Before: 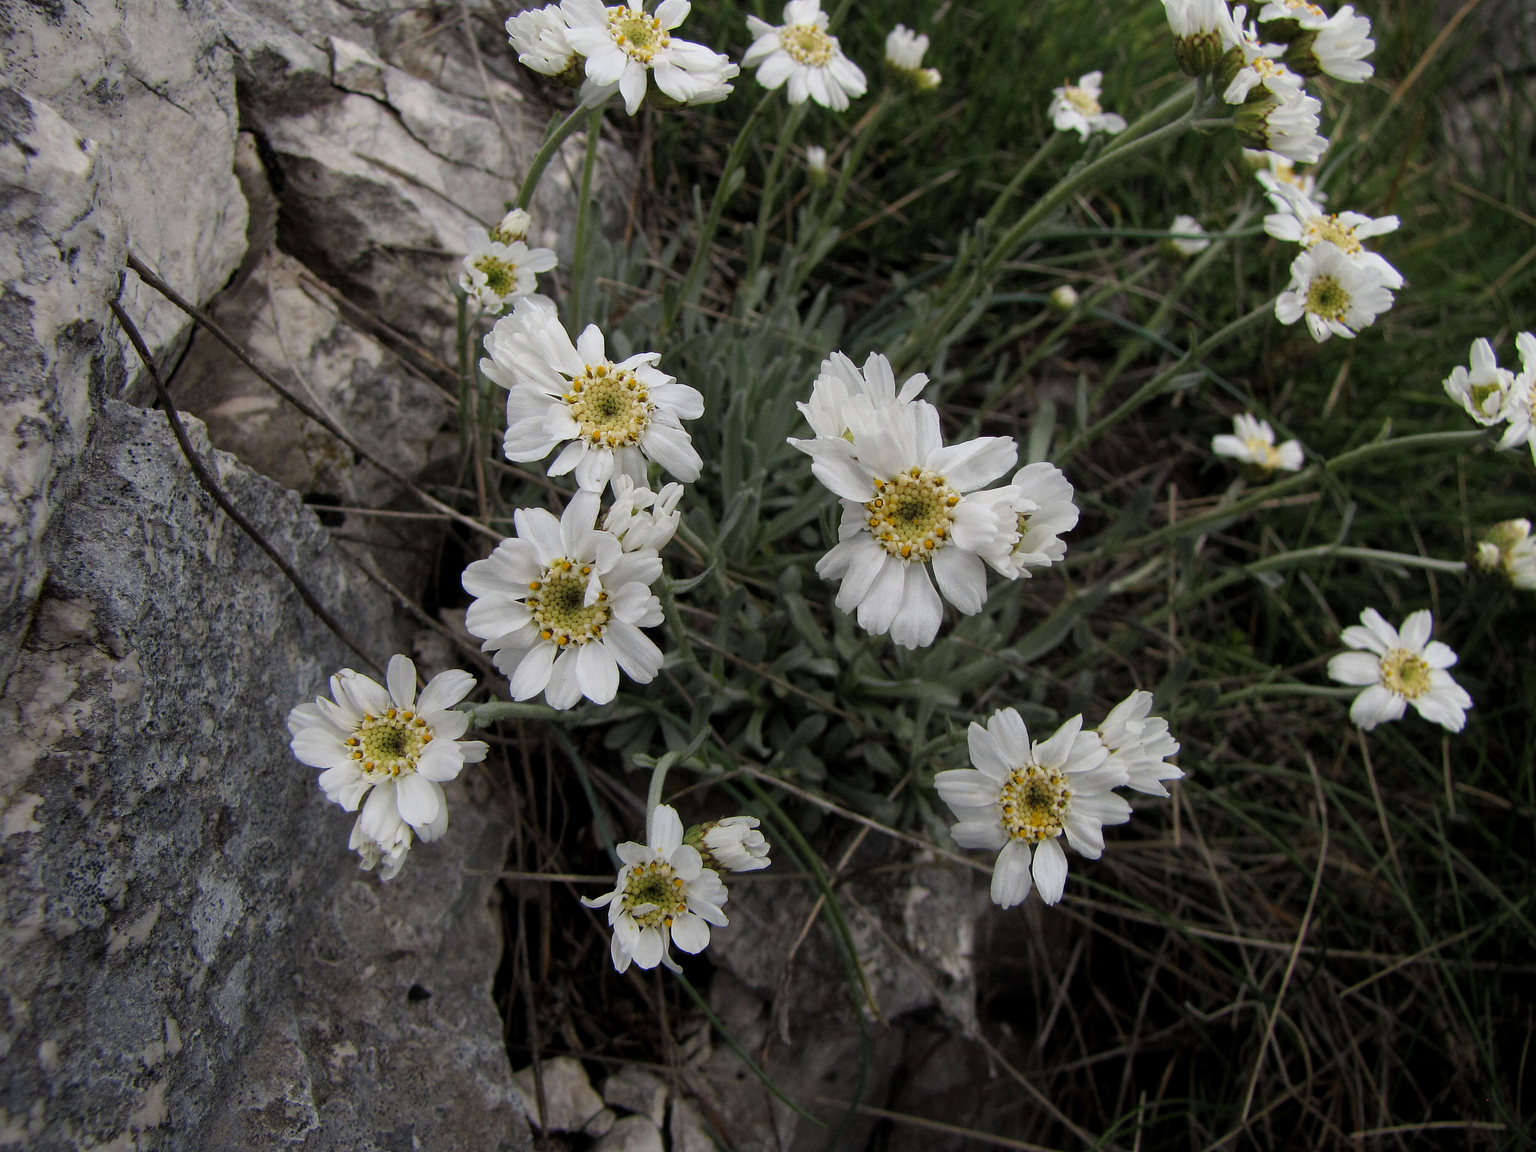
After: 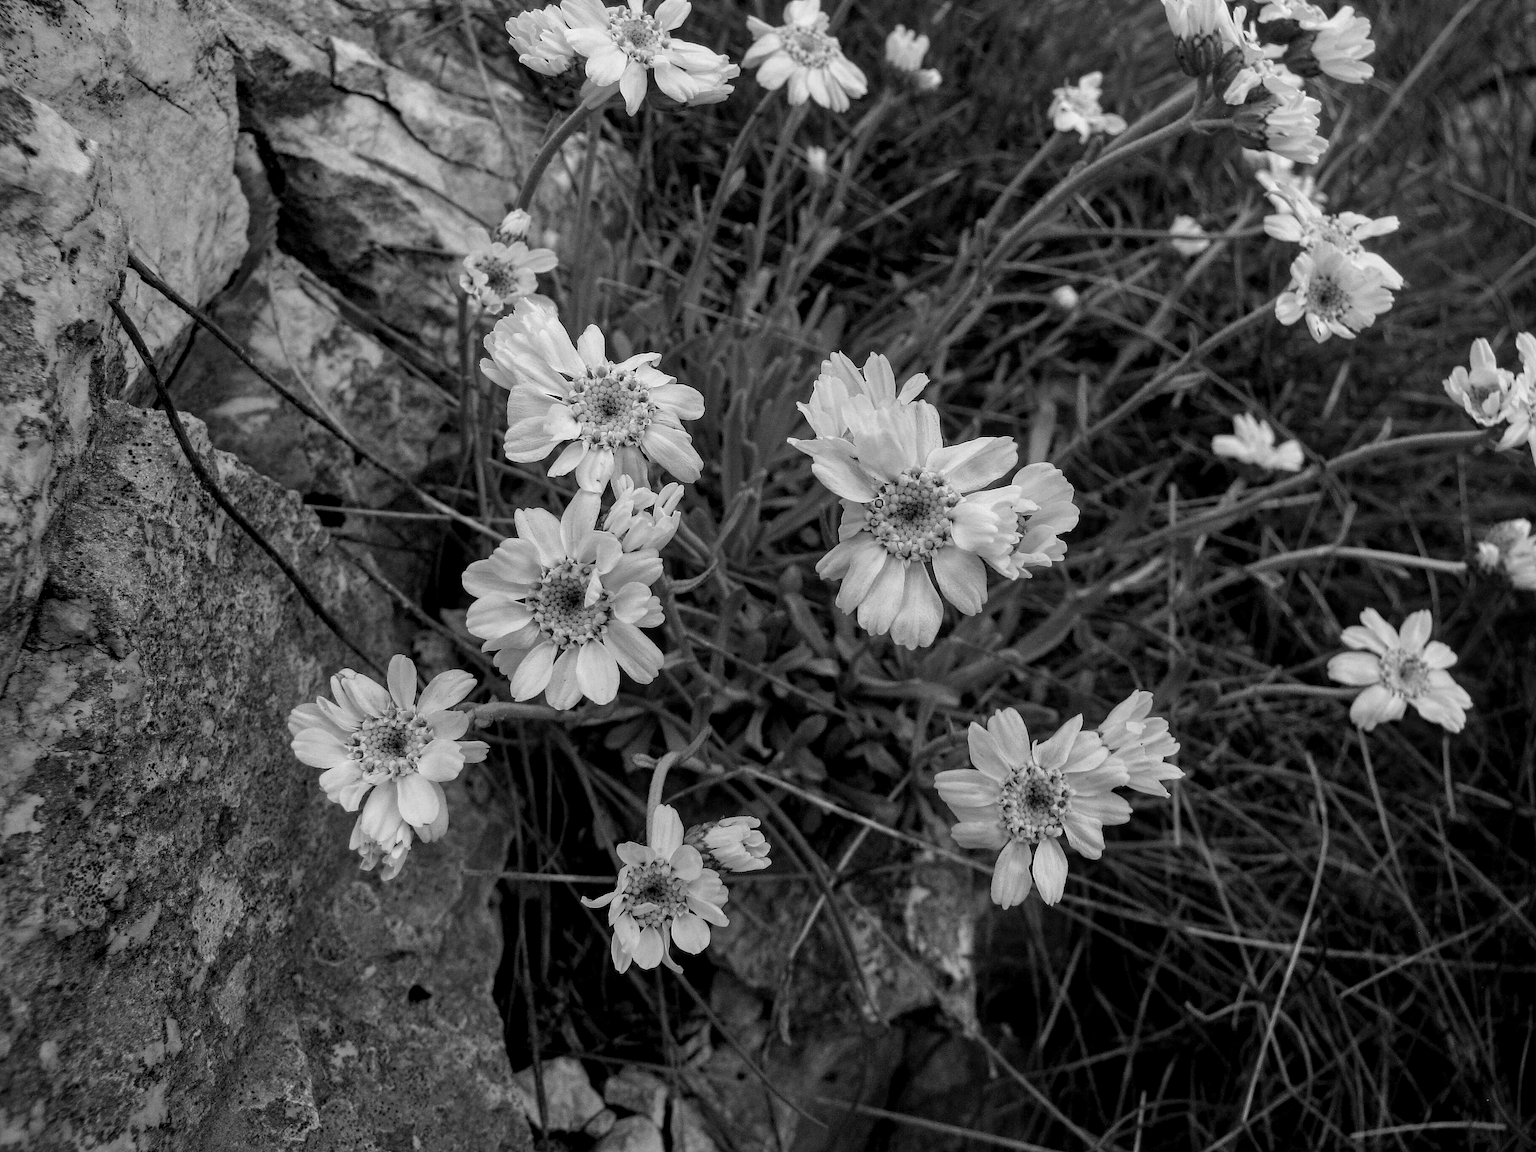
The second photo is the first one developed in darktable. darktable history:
haze removal: compatibility mode true, adaptive false
local contrast: detail 130%
monochrome: size 3.1
shadows and highlights: radius 125.46, shadows 30.51, highlights -30.51, low approximation 0.01, soften with gaussian
